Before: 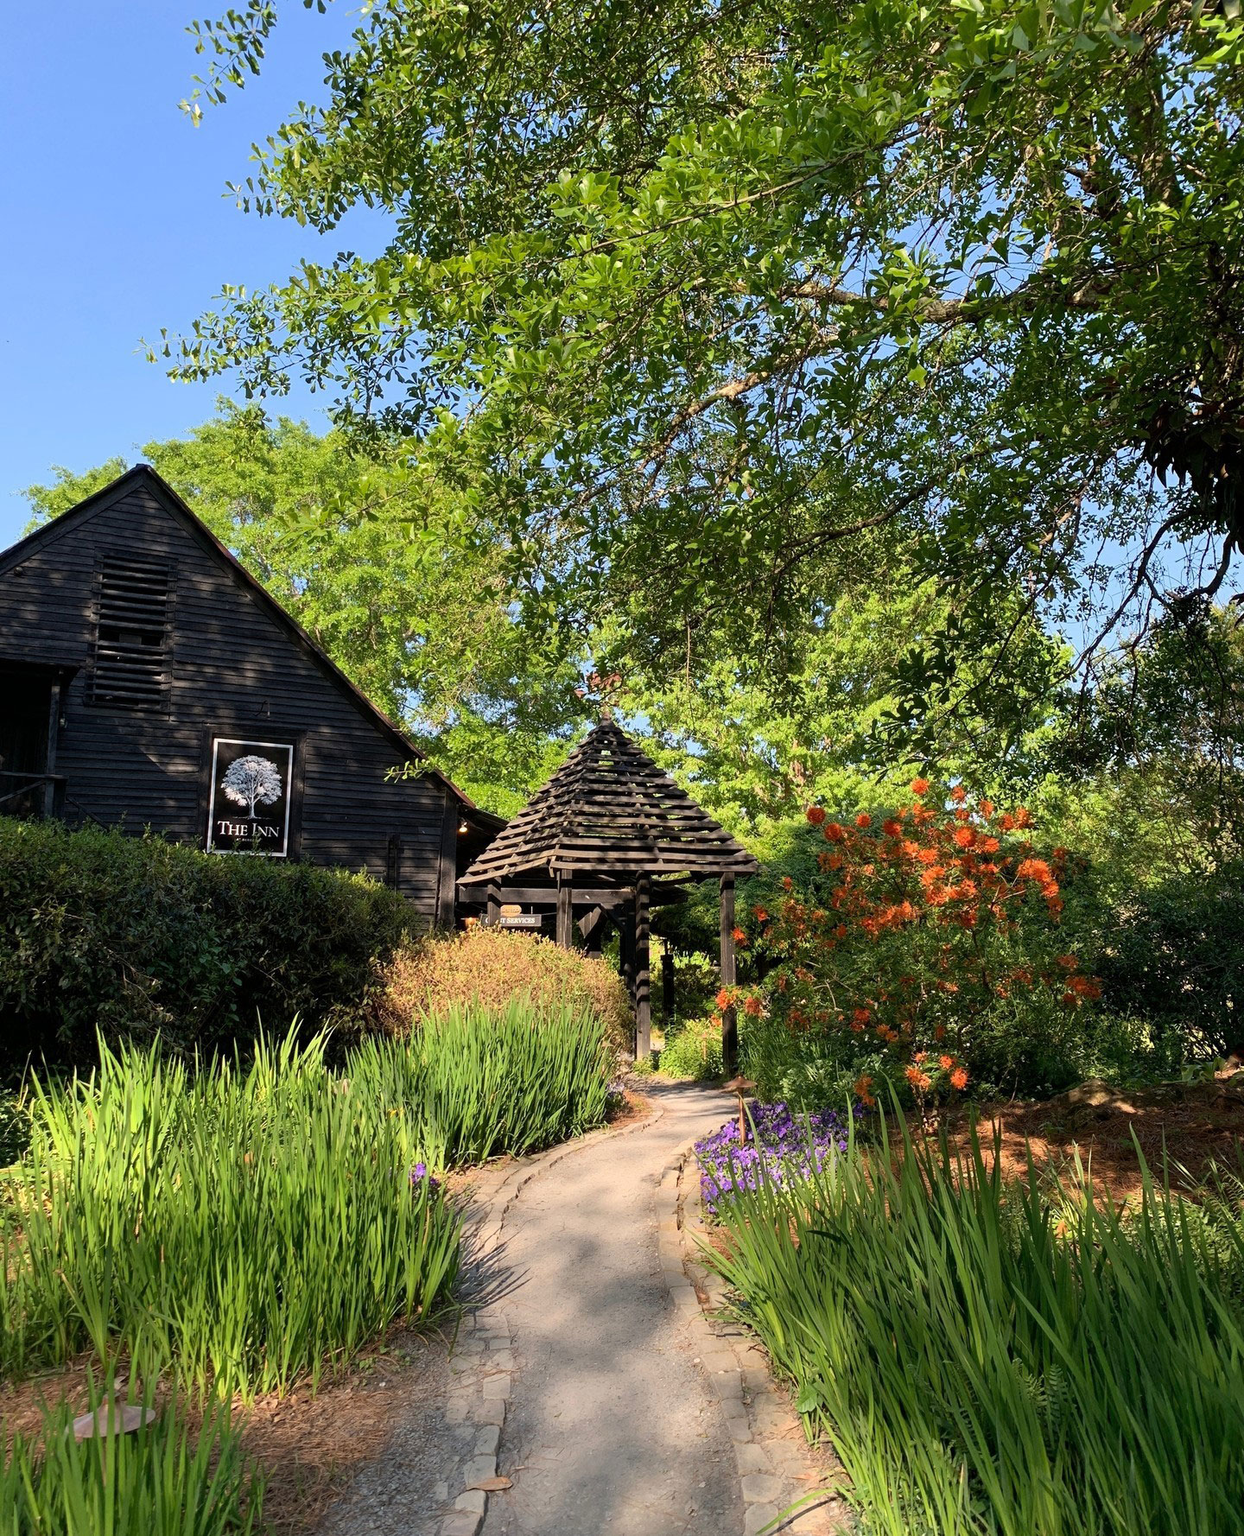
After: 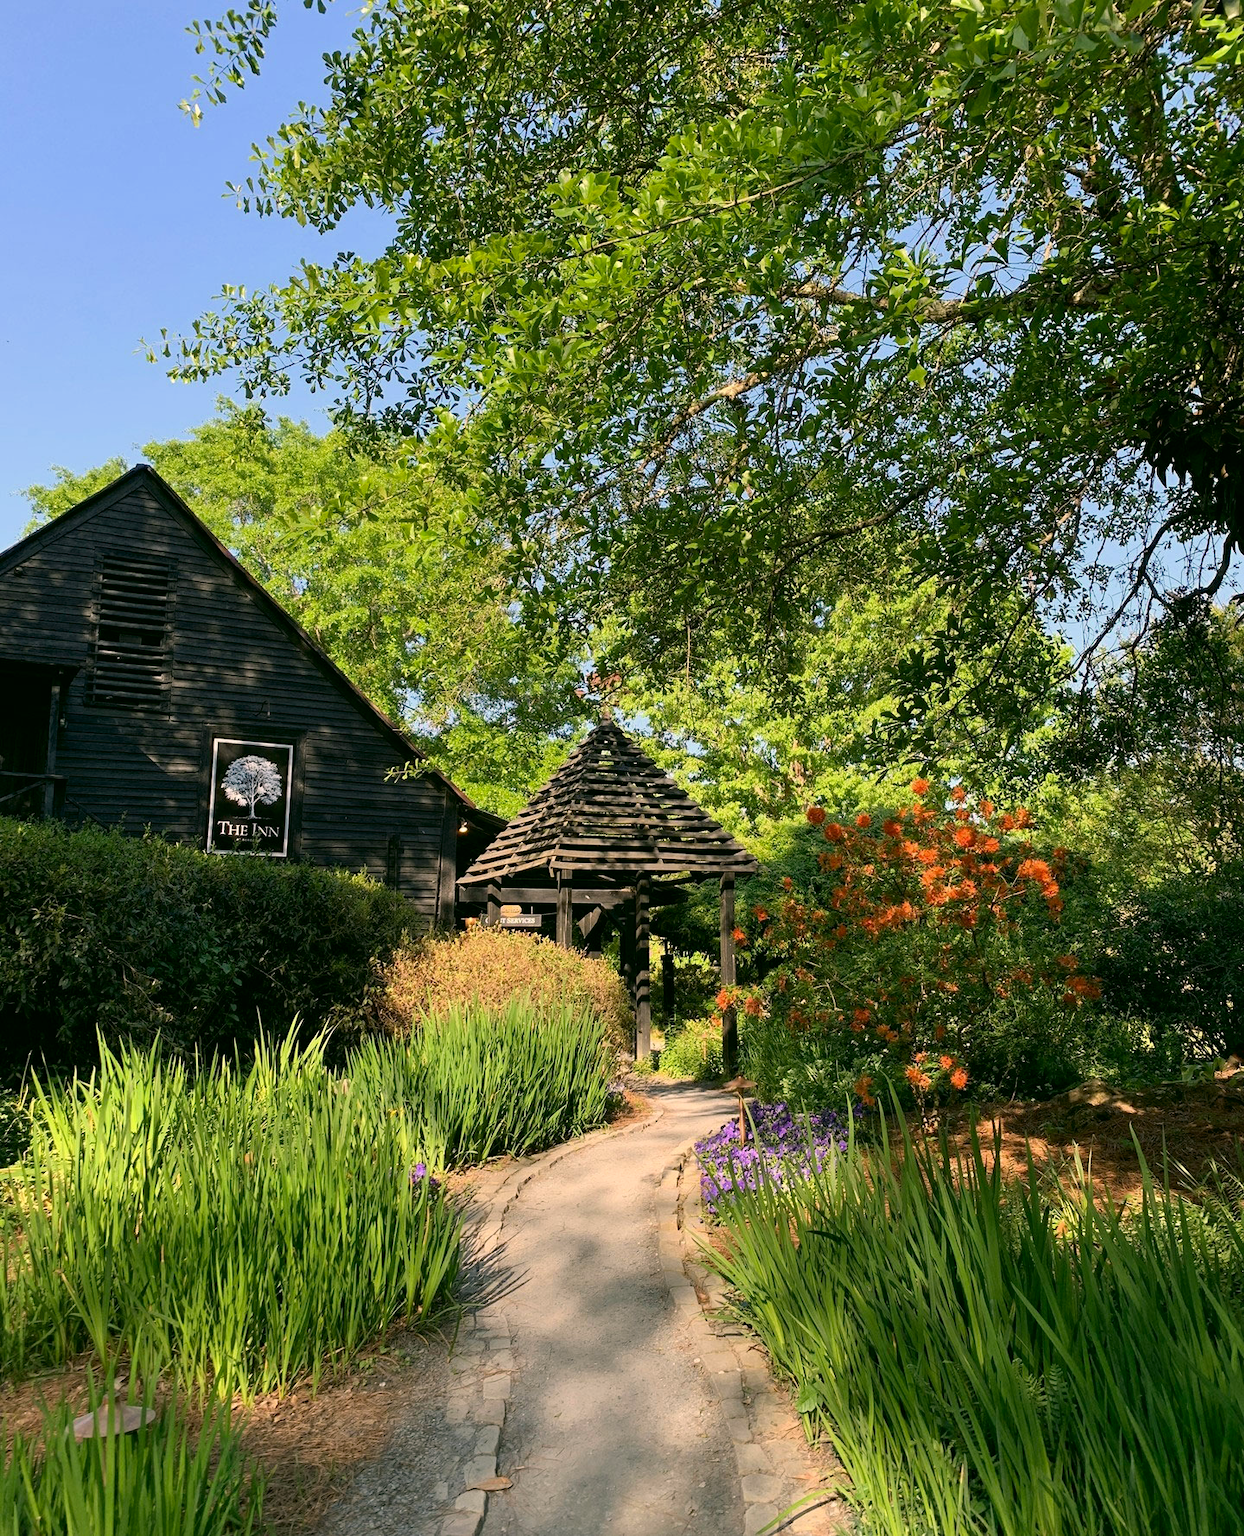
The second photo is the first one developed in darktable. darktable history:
color correction: highlights a* 4.02, highlights b* 4.98, shadows a* -7.55, shadows b* 4.98
